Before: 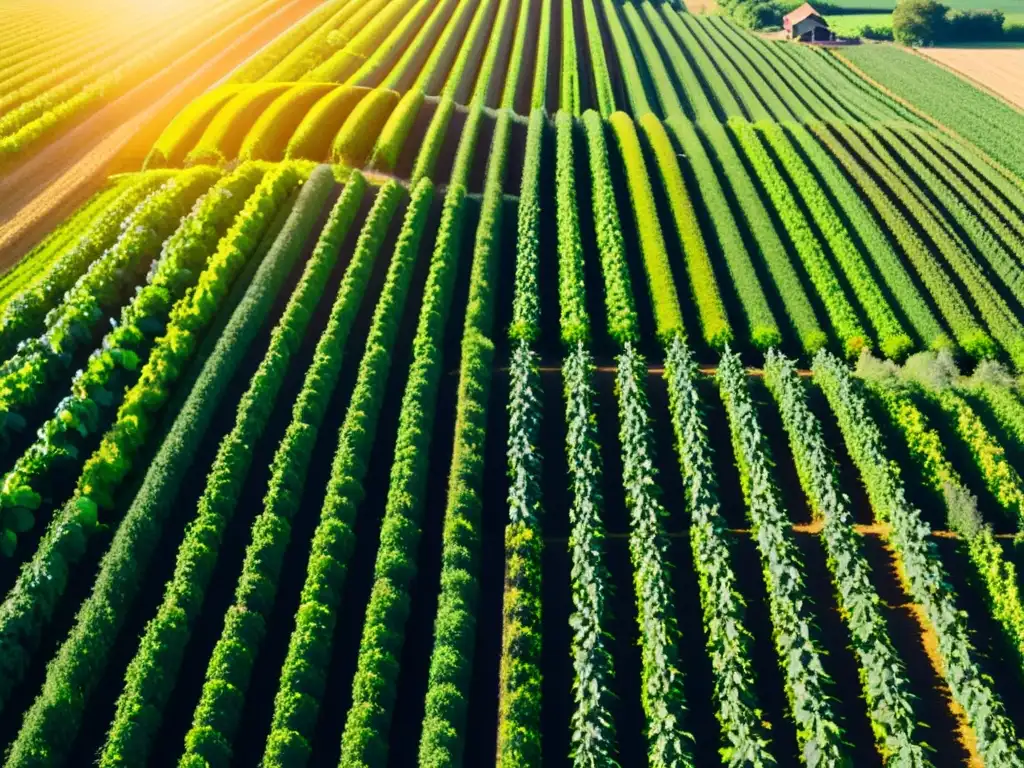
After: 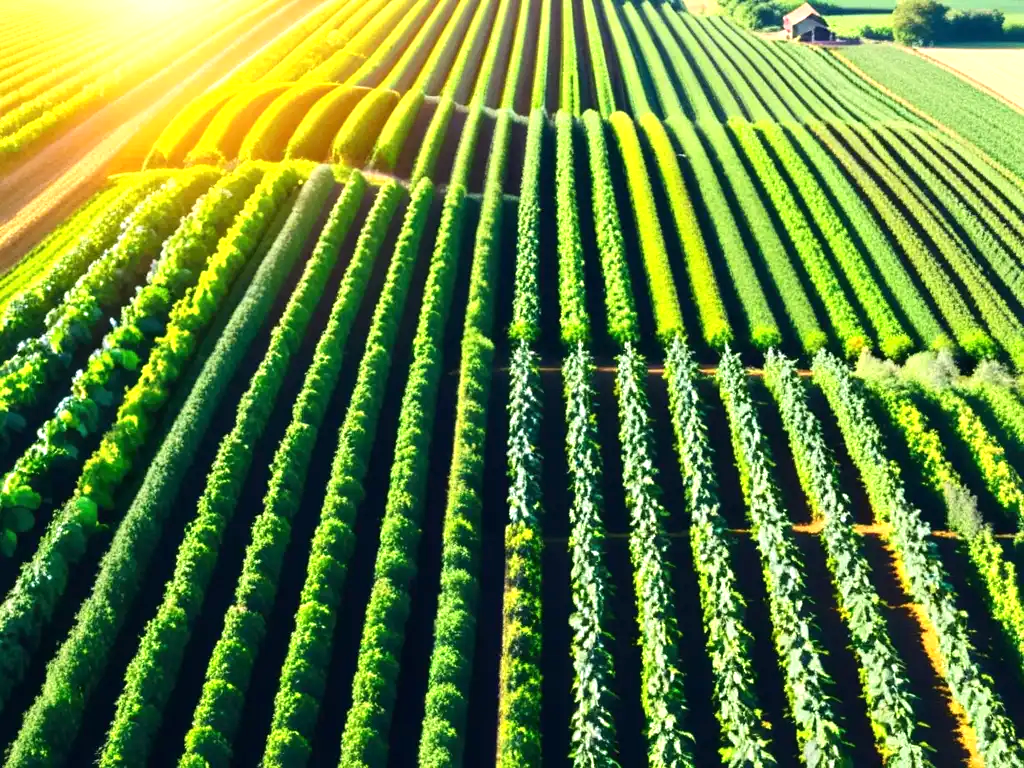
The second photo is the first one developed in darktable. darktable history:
tone equalizer: on, module defaults
exposure: exposure 0.695 EV, compensate highlight preservation false
